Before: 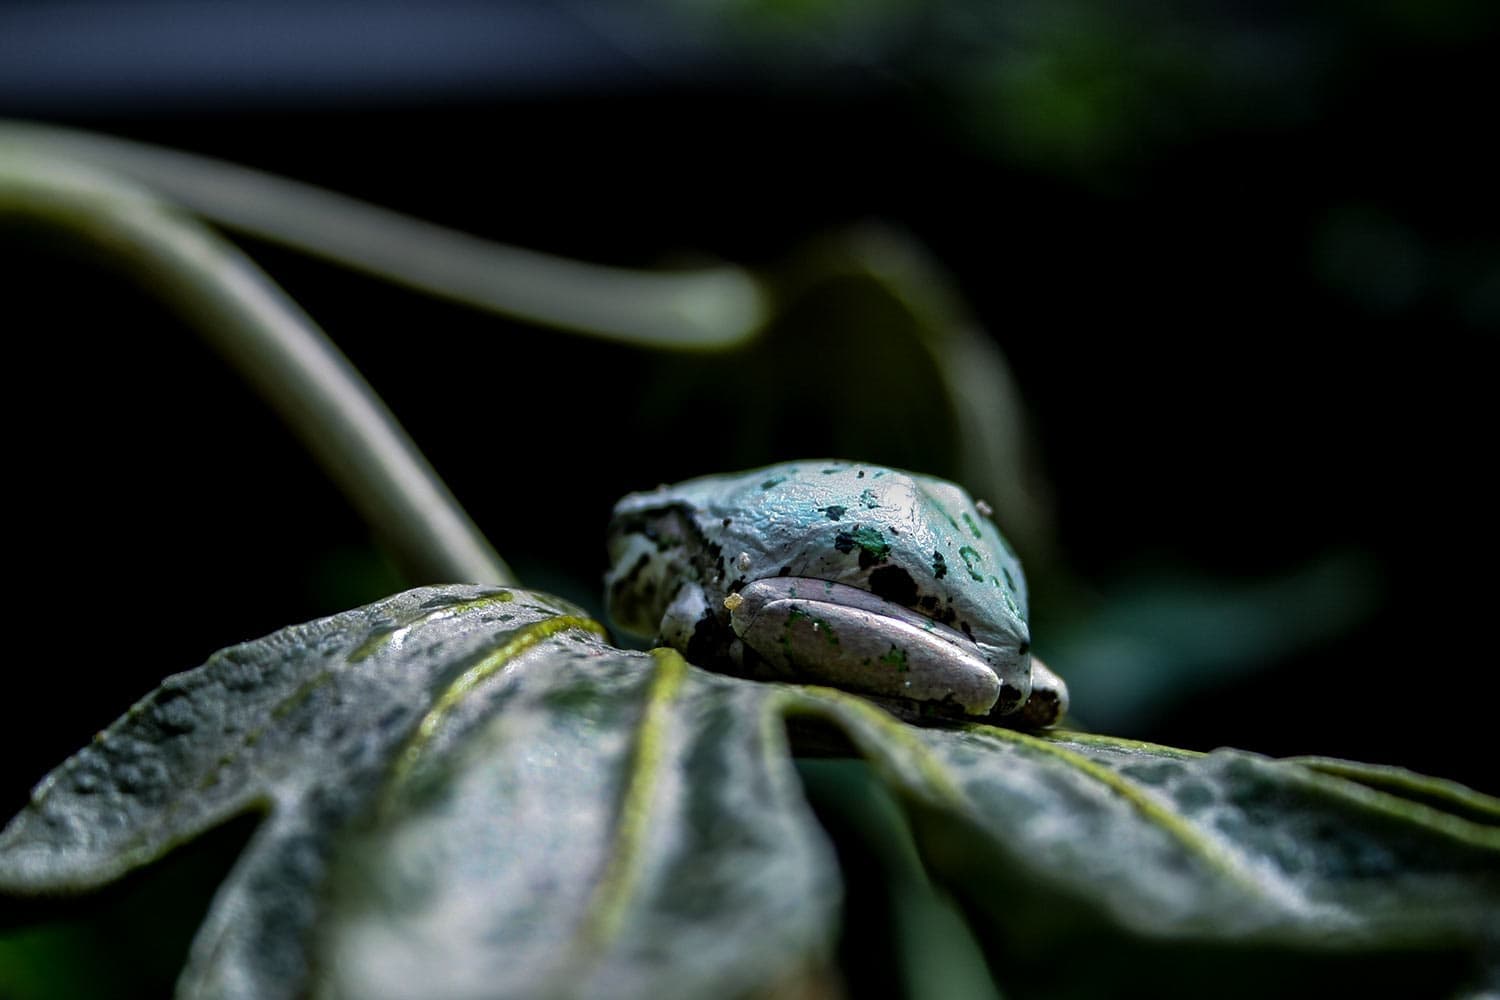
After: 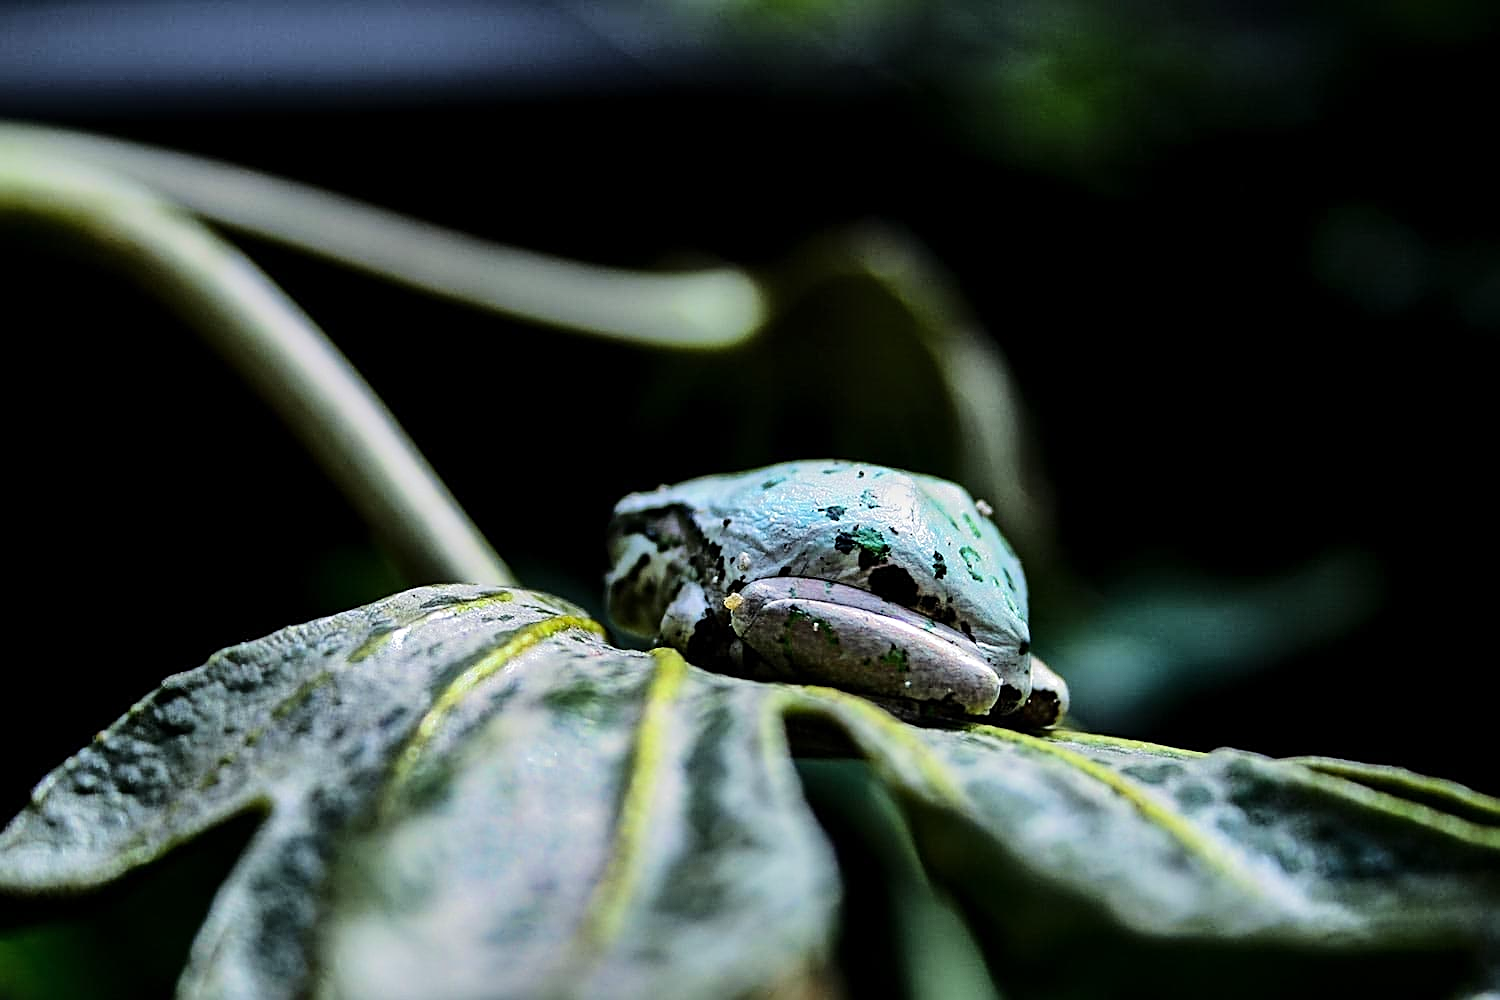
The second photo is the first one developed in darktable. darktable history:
sharpen: on, module defaults
shadows and highlights: shadows 17.91, highlights -83.41, soften with gaussian
tone equalizer: -7 EV 0.162 EV, -6 EV 0.577 EV, -5 EV 1.19 EV, -4 EV 1.3 EV, -3 EV 1.14 EV, -2 EV 0.6 EV, -1 EV 0.16 EV, edges refinement/feathering 500, mask exposure compensation -1.57 EV, preserve details no
